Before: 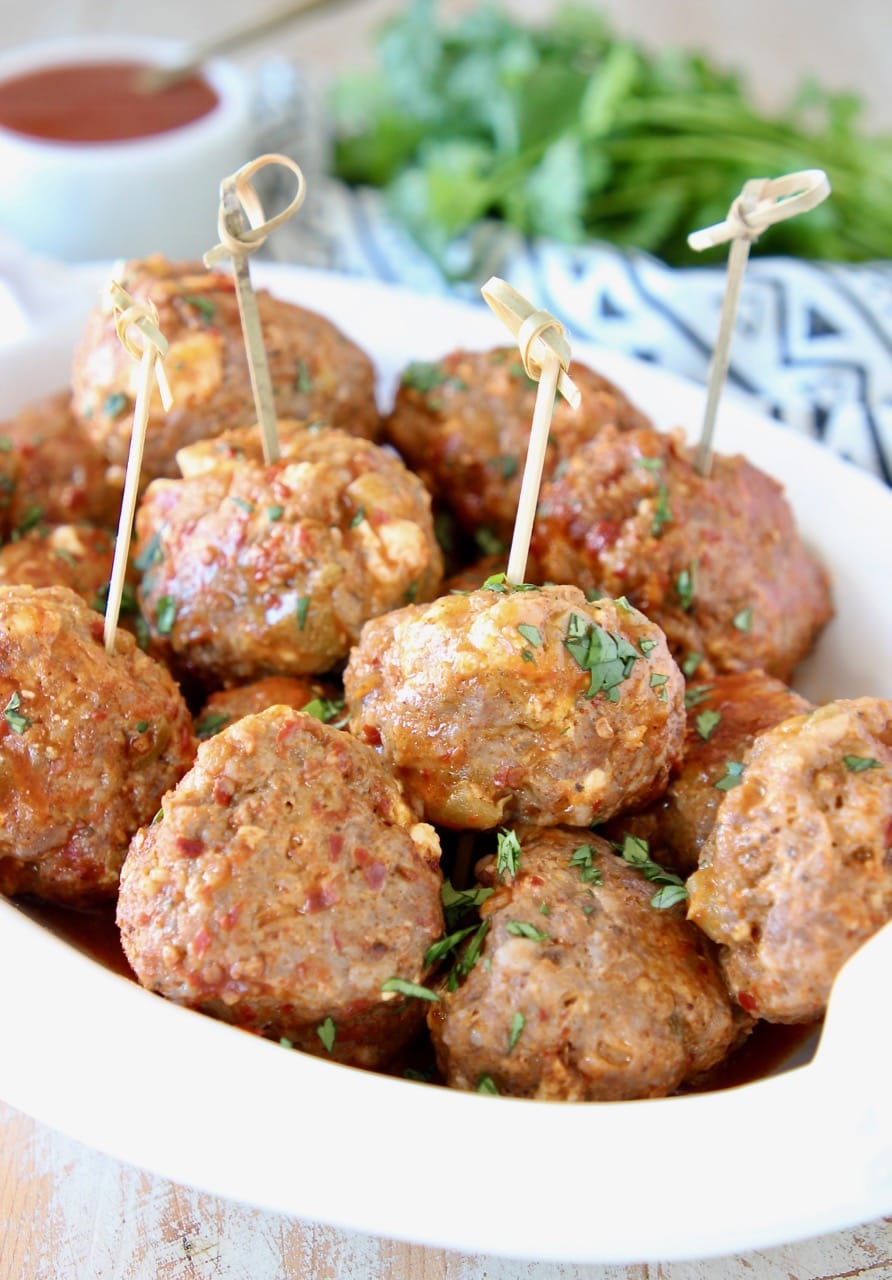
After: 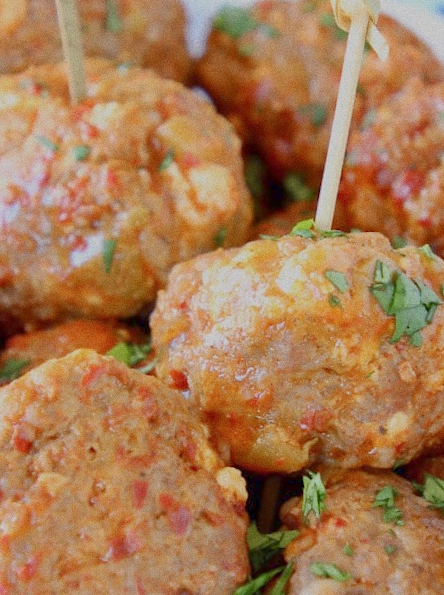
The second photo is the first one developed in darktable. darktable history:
crop: left 25%, top 25%, right 25%, bottom 25%
rotate and perspective: rotation 0.679°, lens shift (horizontal) 0.136, crop left 0.009, crop right 0.991, crop top 0.078, crop bottom 0.95
color balance rgb: contrast -30%
base curve: preserve colors none
grain: coarseness 22.88 ISO
